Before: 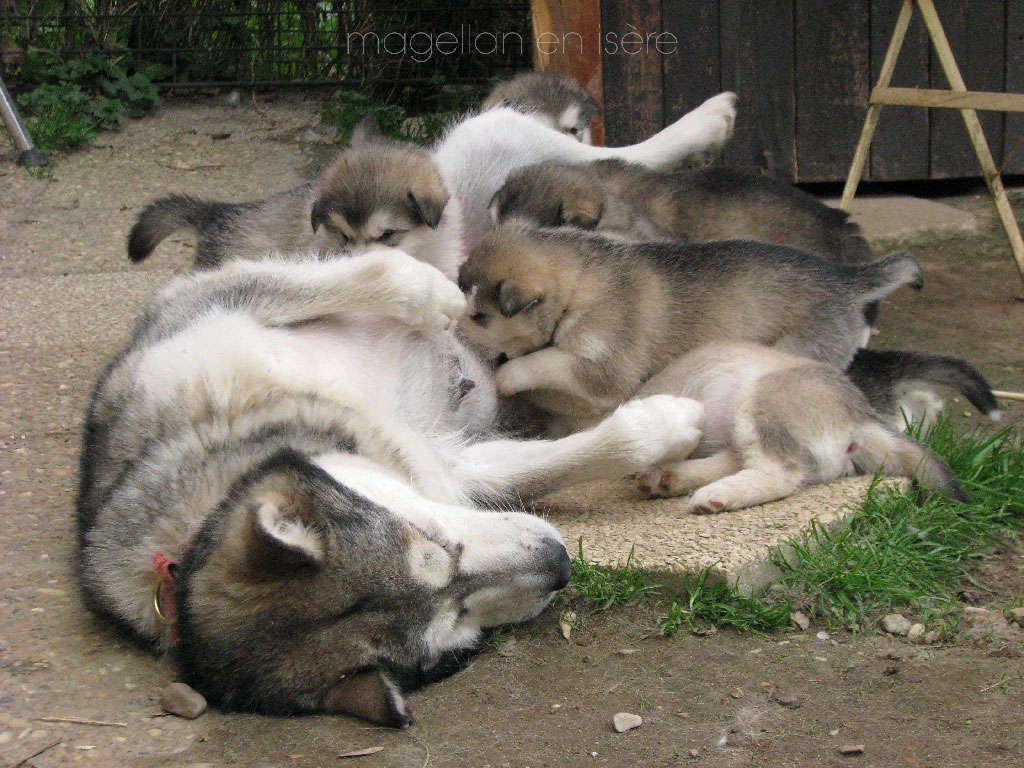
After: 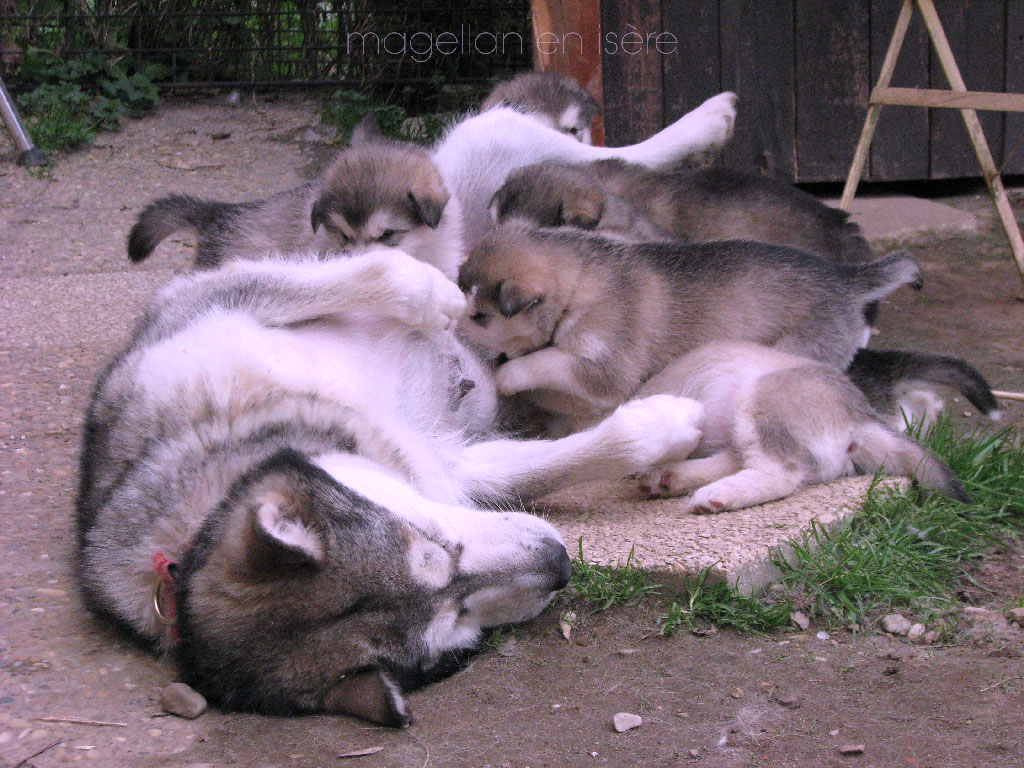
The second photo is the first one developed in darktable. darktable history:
color correction: highlights a* 15.12, highlights b* -24.6
